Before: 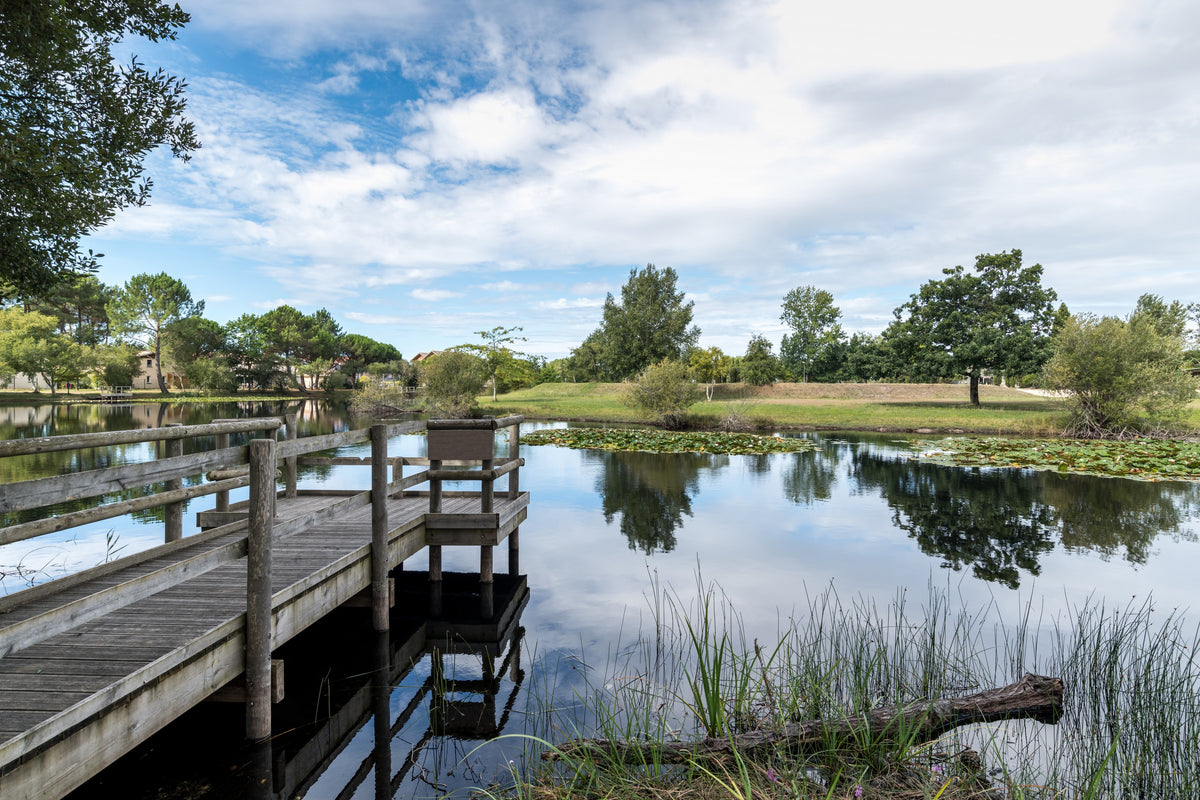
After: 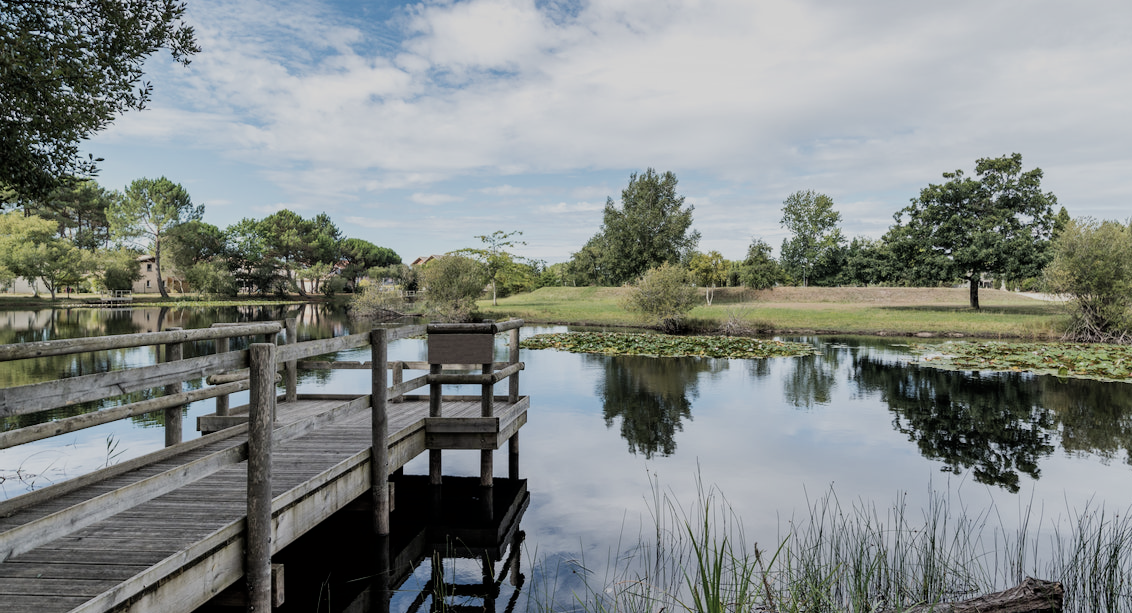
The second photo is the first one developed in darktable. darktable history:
crop and rotate: angle 0.027°, top 11.984%, right 5.527%, bottom 11.219%
color correction: highlights b* 0.034, saturation 0.78
filmic rgb: black relative exposure -7.65 EV, white relative exposure 4.56 EV, threshold 5.99 EV, hardness 3.61, enable highlight reconstruction true
